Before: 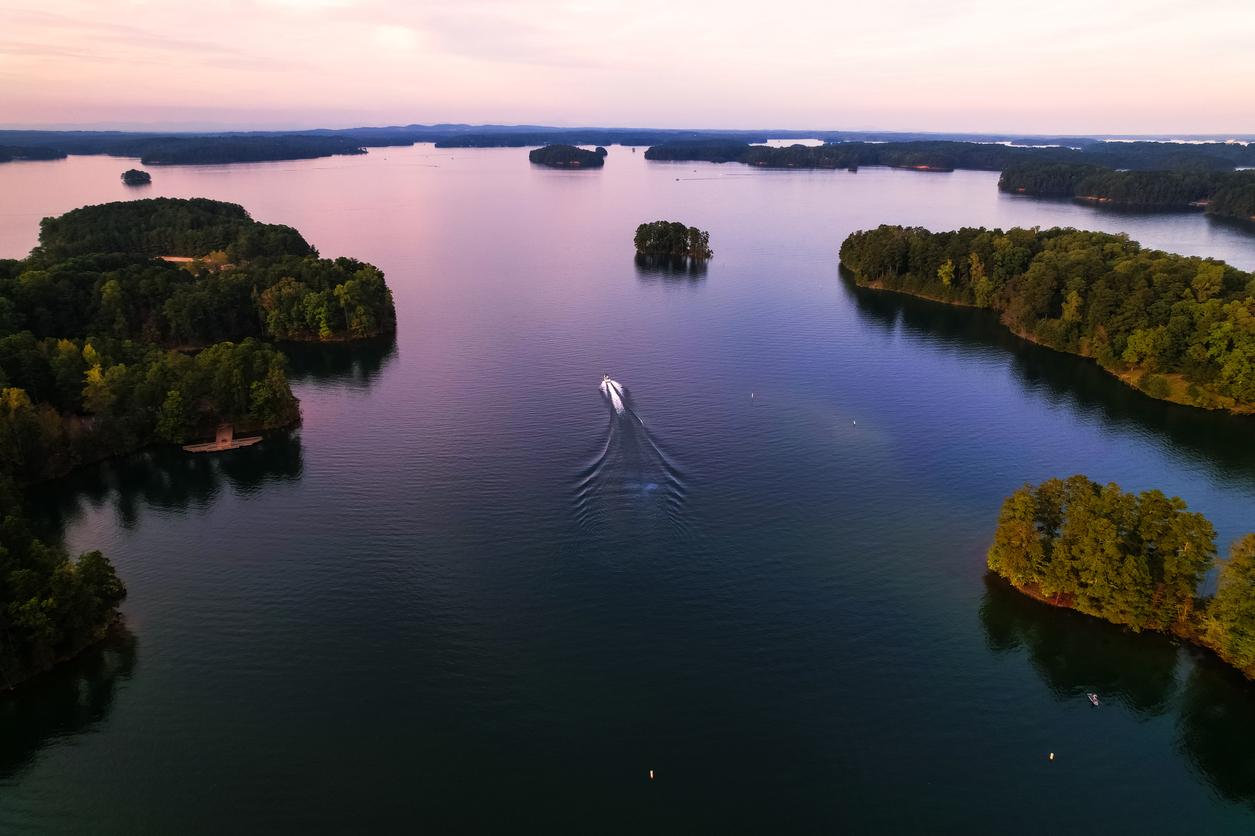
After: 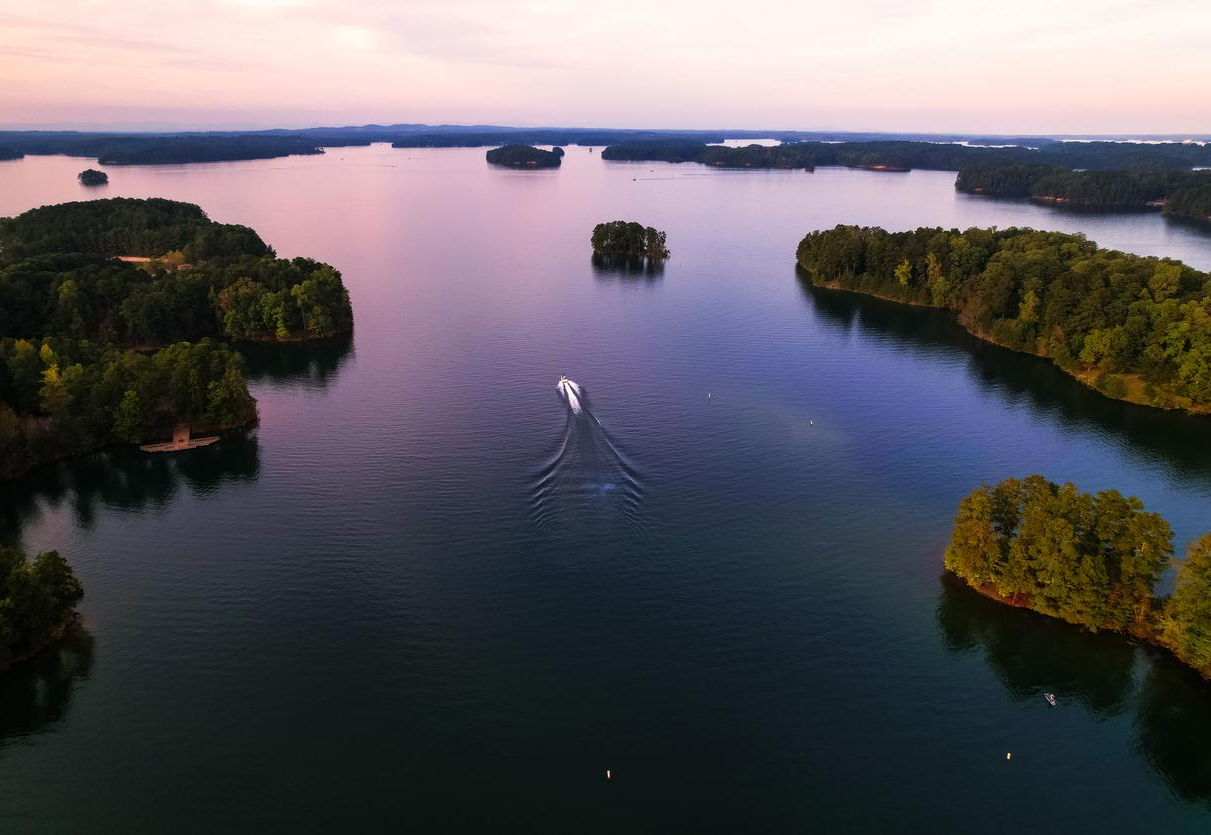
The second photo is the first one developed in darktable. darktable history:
crop and rotate: left 3.446%
